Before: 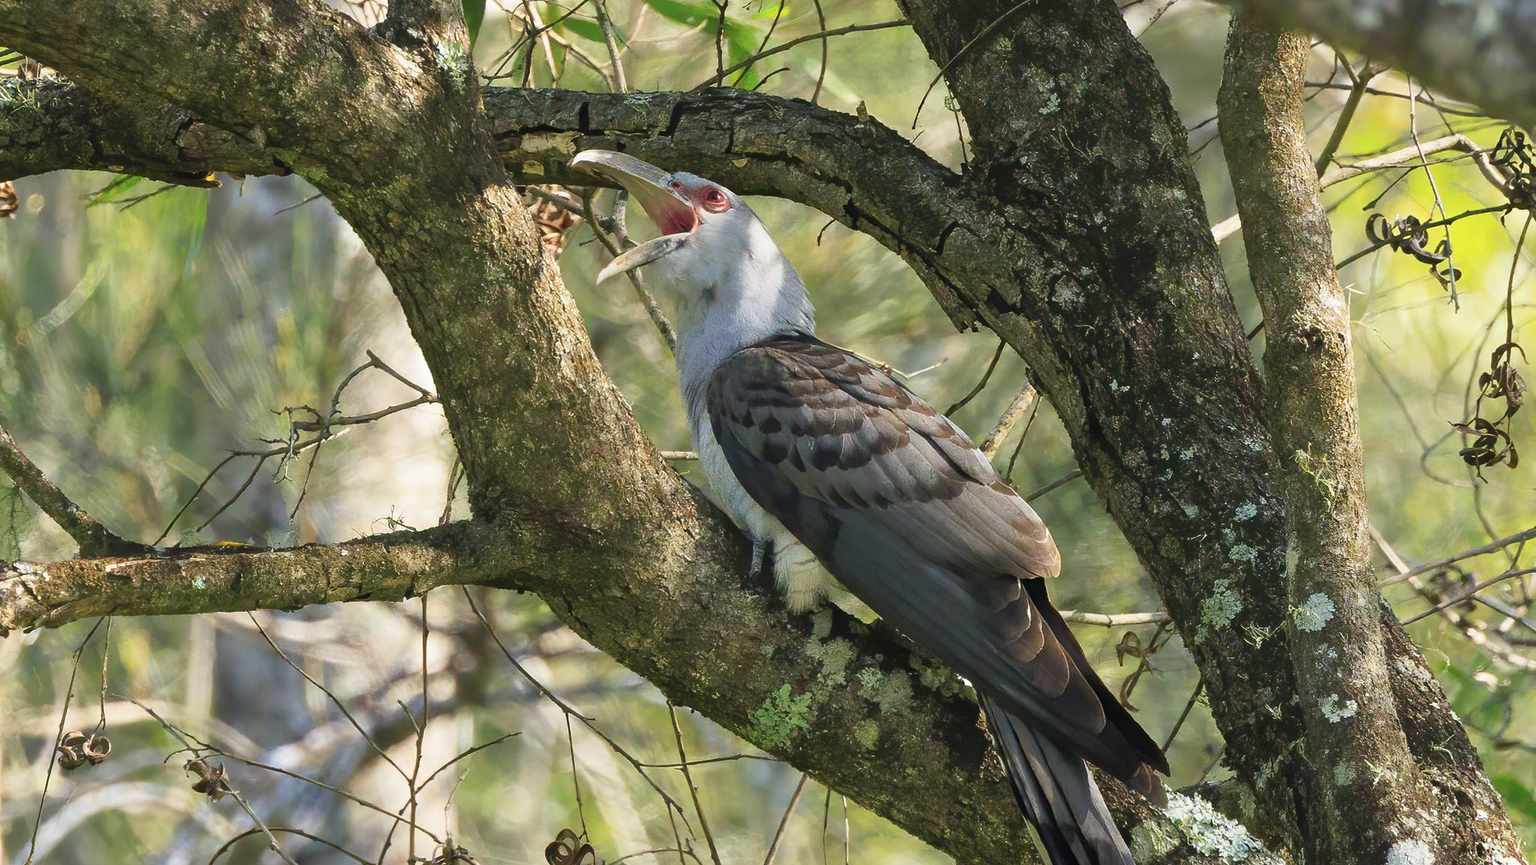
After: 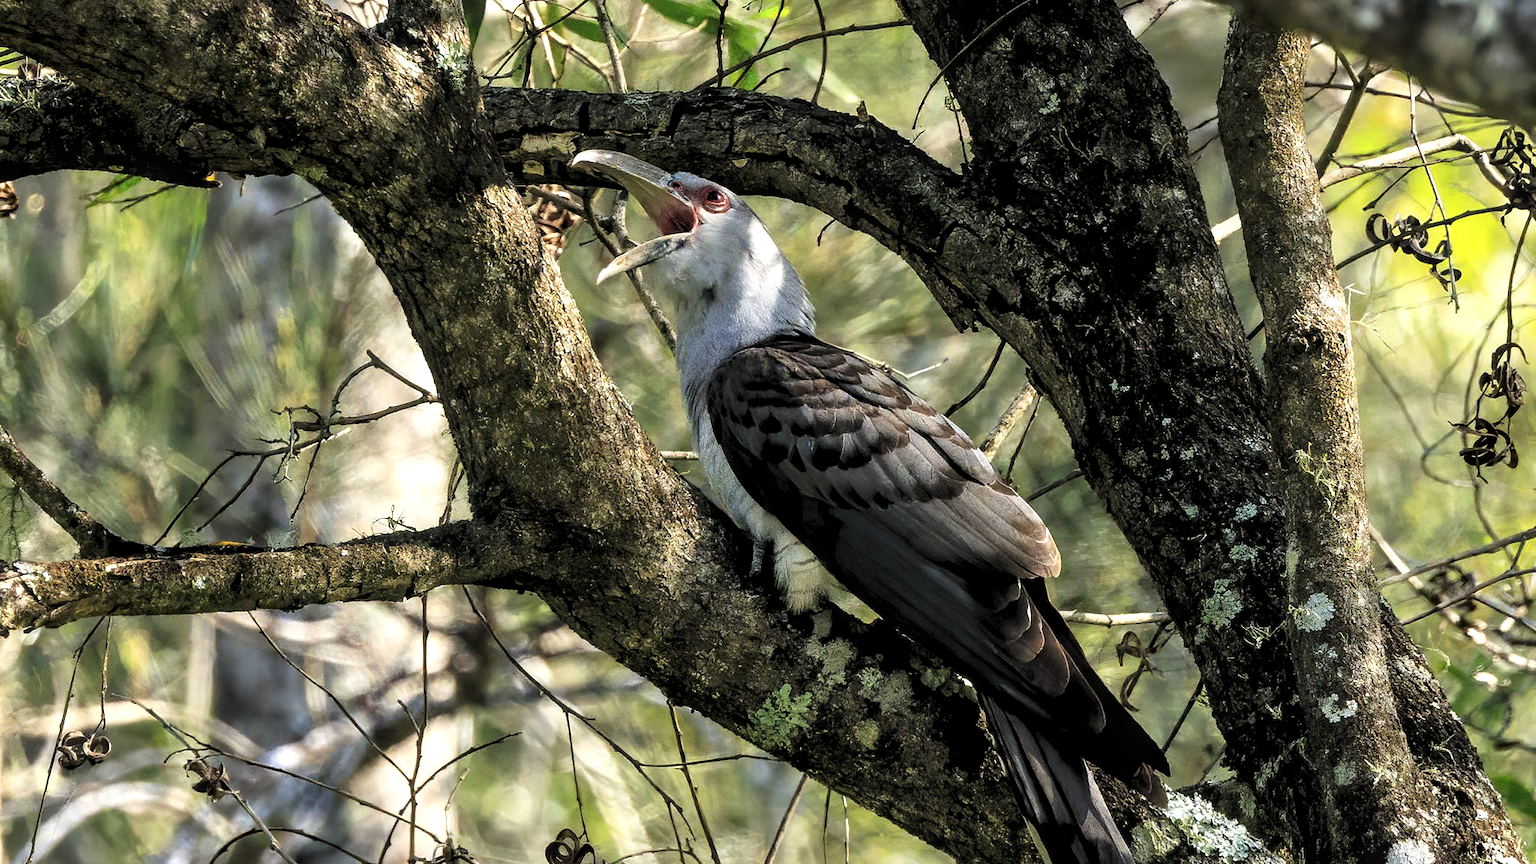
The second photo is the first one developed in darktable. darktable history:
levels: levels [0.182, 0.542, 0.902]
local contrast: on, module defaults
